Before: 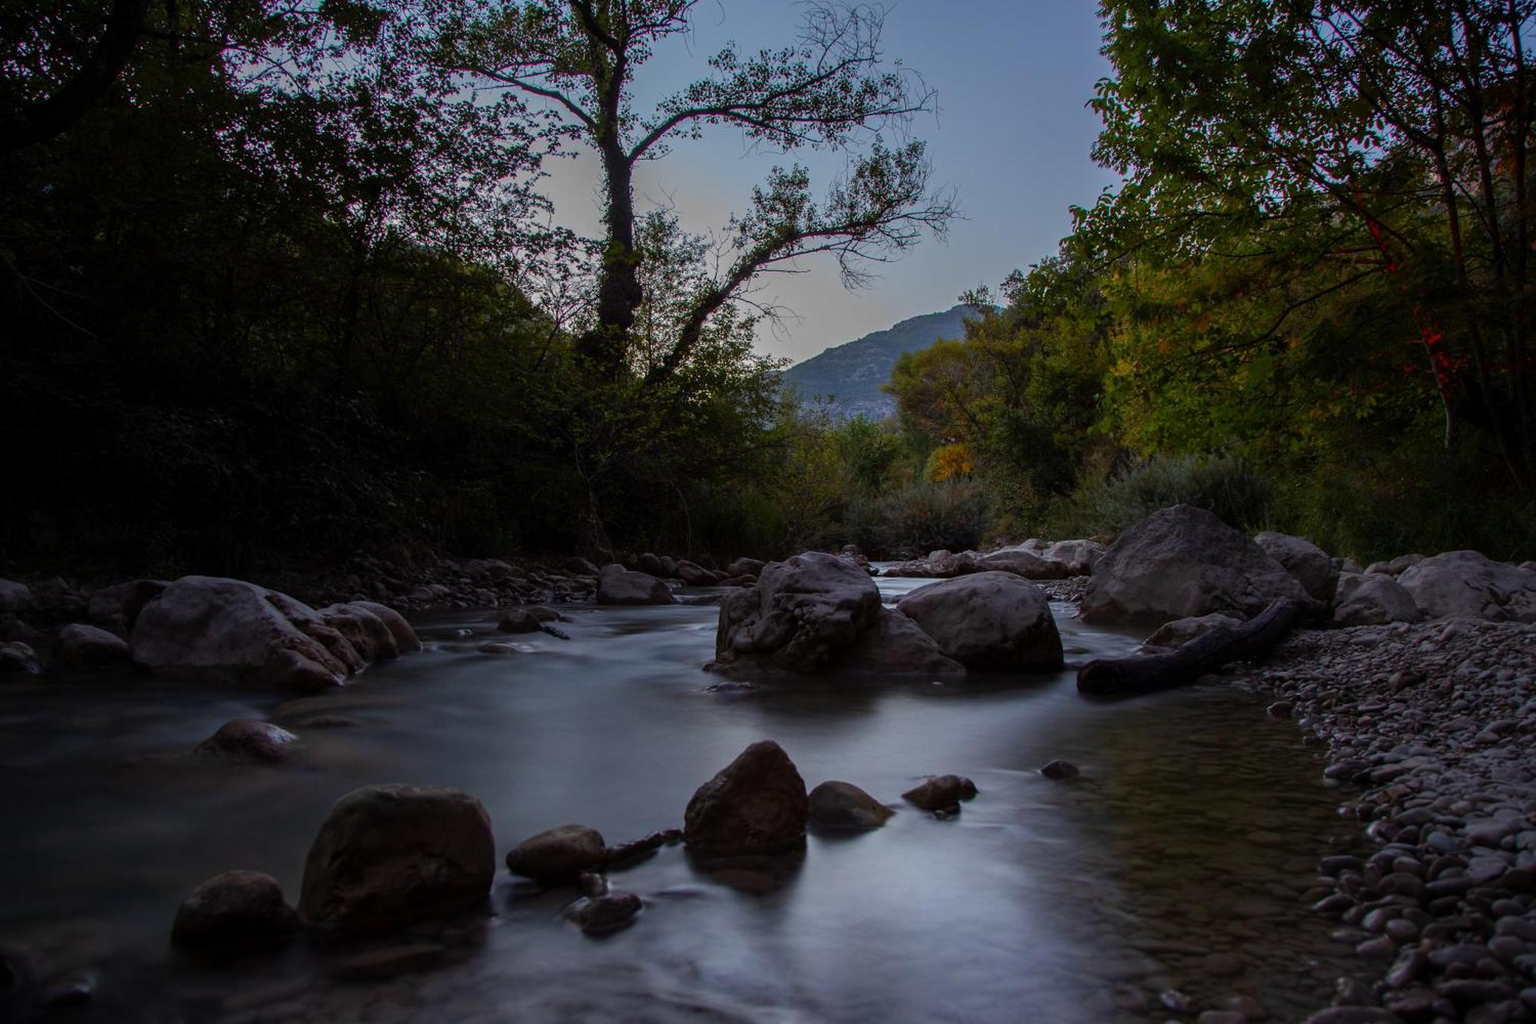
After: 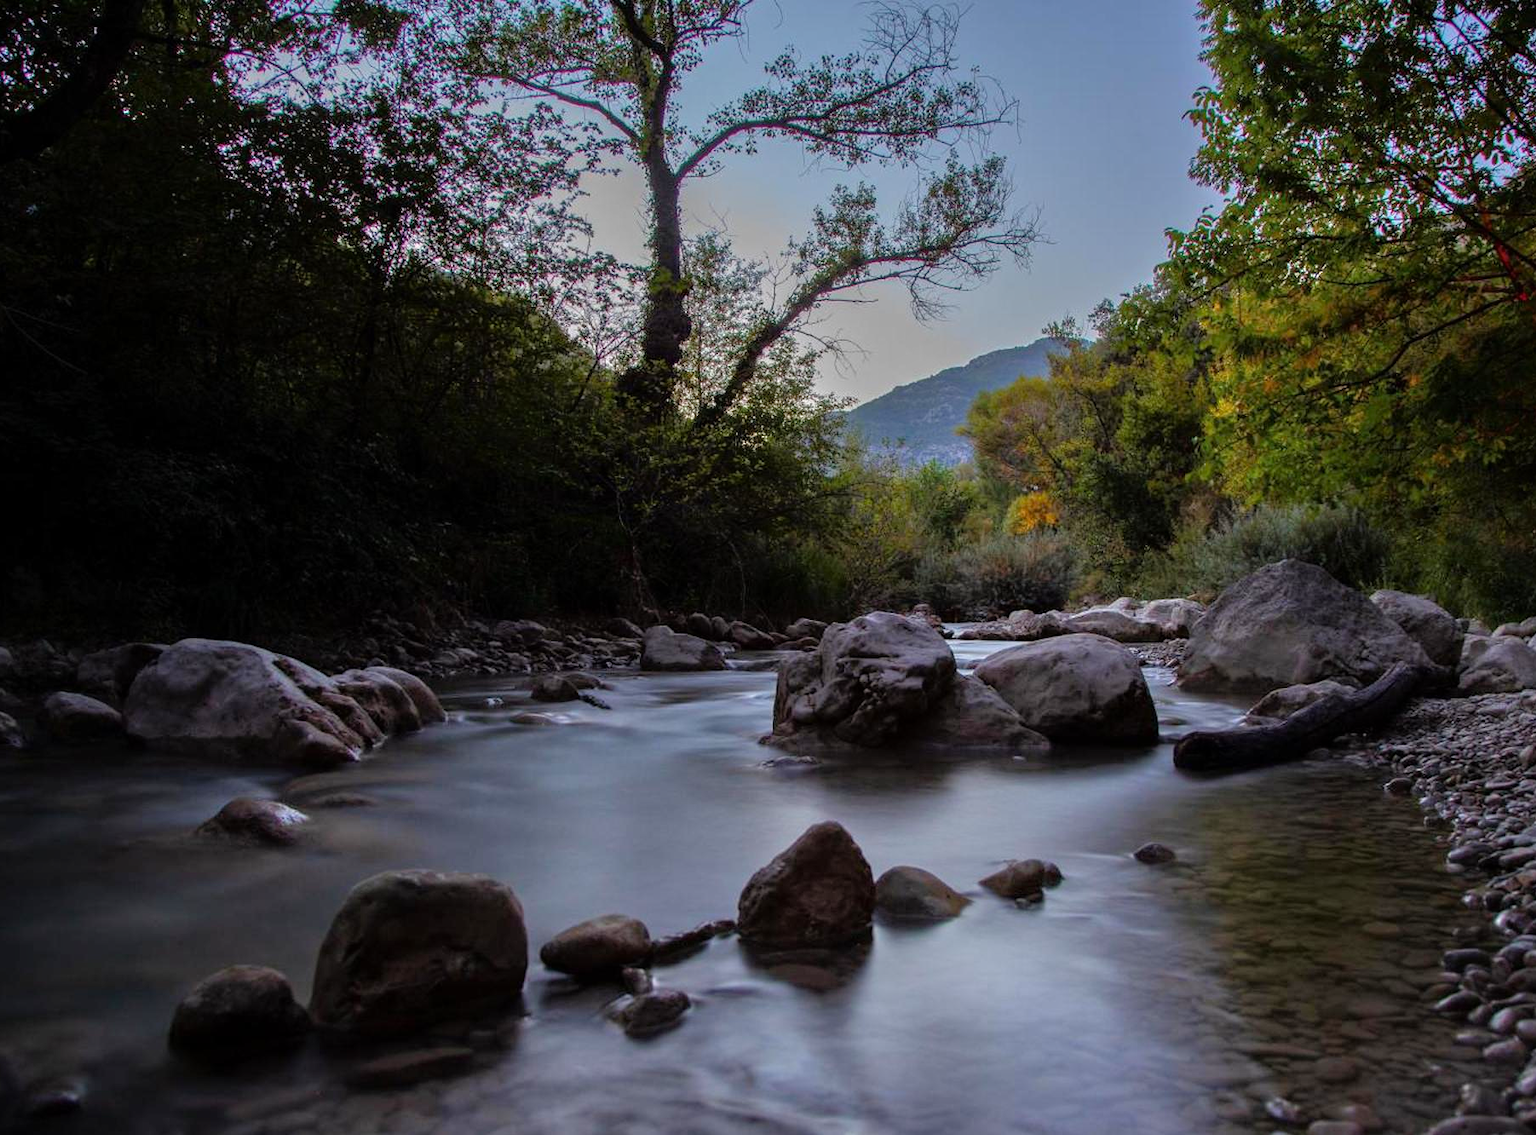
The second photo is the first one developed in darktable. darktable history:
crop and rotate: left 1.29%, right 8.515%
tone equalizer: -7 EV 0.154 EV, -6 EV 0.6 EV, -5 EV 1.18 EV, -4 EV 1.32 EV, -3 EV 1.16 EV, -2 EV 0.6 EV, -1 EV 0.163 EV
exposure: exposure 0.15 EV, compensate highlight preservation false
